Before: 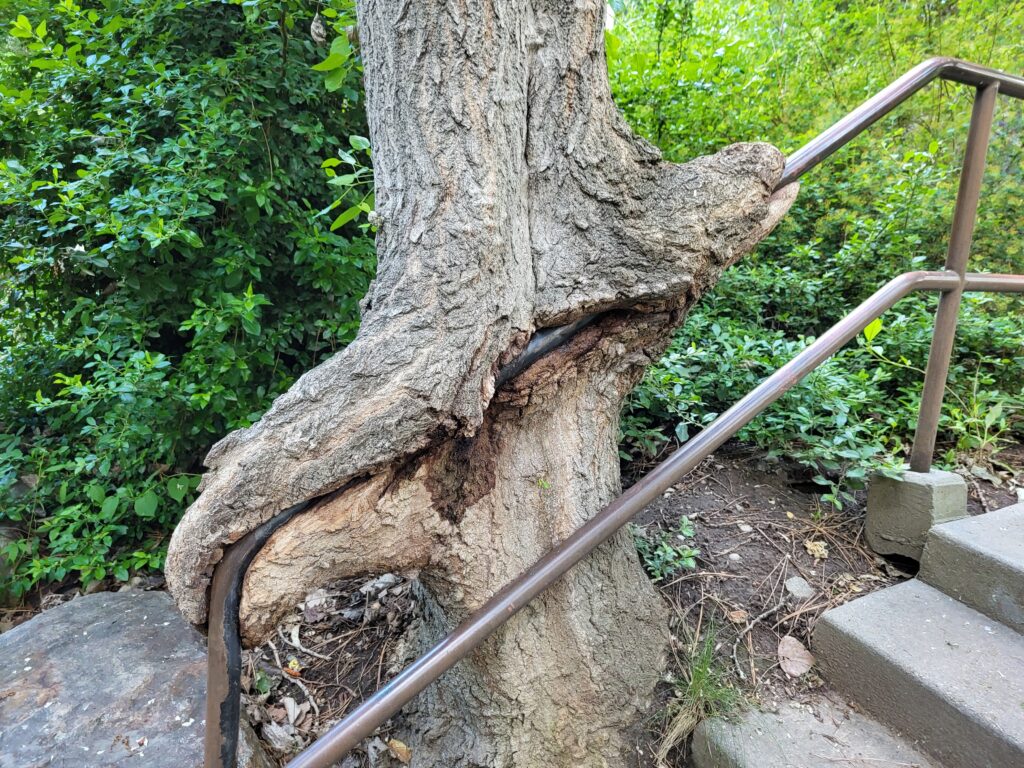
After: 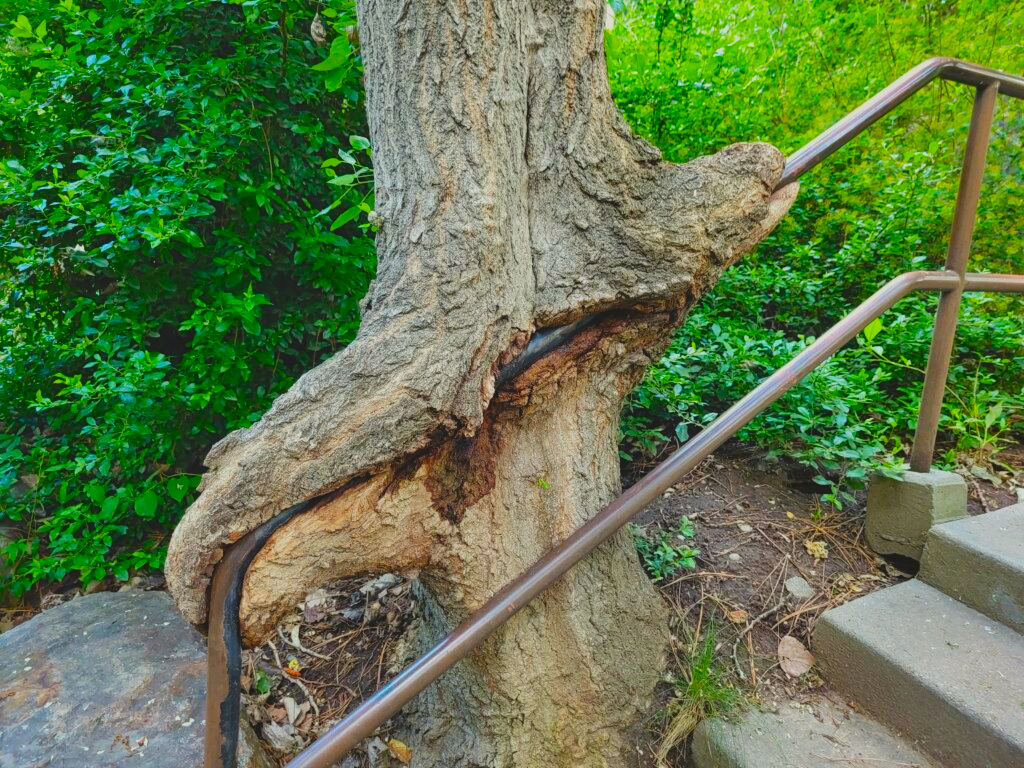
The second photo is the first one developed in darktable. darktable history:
exposure: black level correction -0.015, exposure -0.5 EV, compensate highlight preservation false
contrast brightness saturation: saturation 0.5
rgb curve: curves: ch2 [(0, 0) (0.567, 0.512) (1, 1)], mode RGB, independent channels
color balance rgb: perceptual saturation grading › global saturation 35%, perceptual saturation grading › highlights -30%, perceptual saturation grading › shadows 35%, perceptual brilliance grading › global brilliance 3%, perceptual brilliance grading › highlights -3%, perceptual brilliance grading › shadows 3%
